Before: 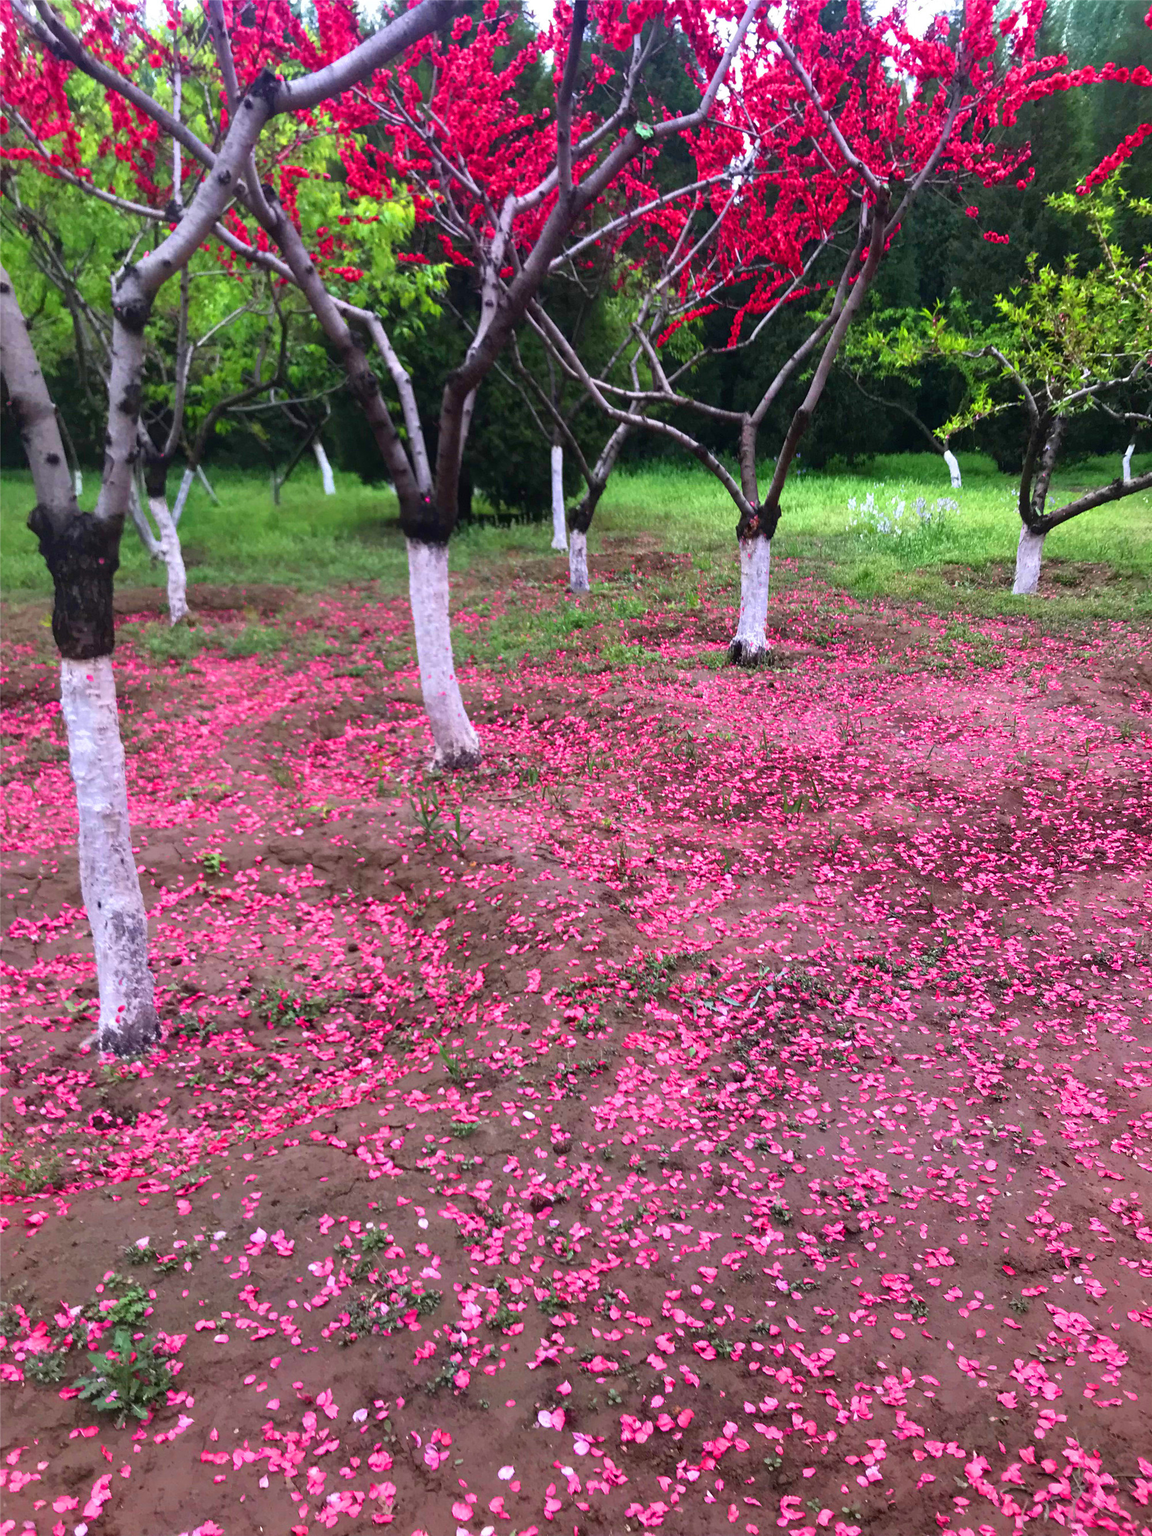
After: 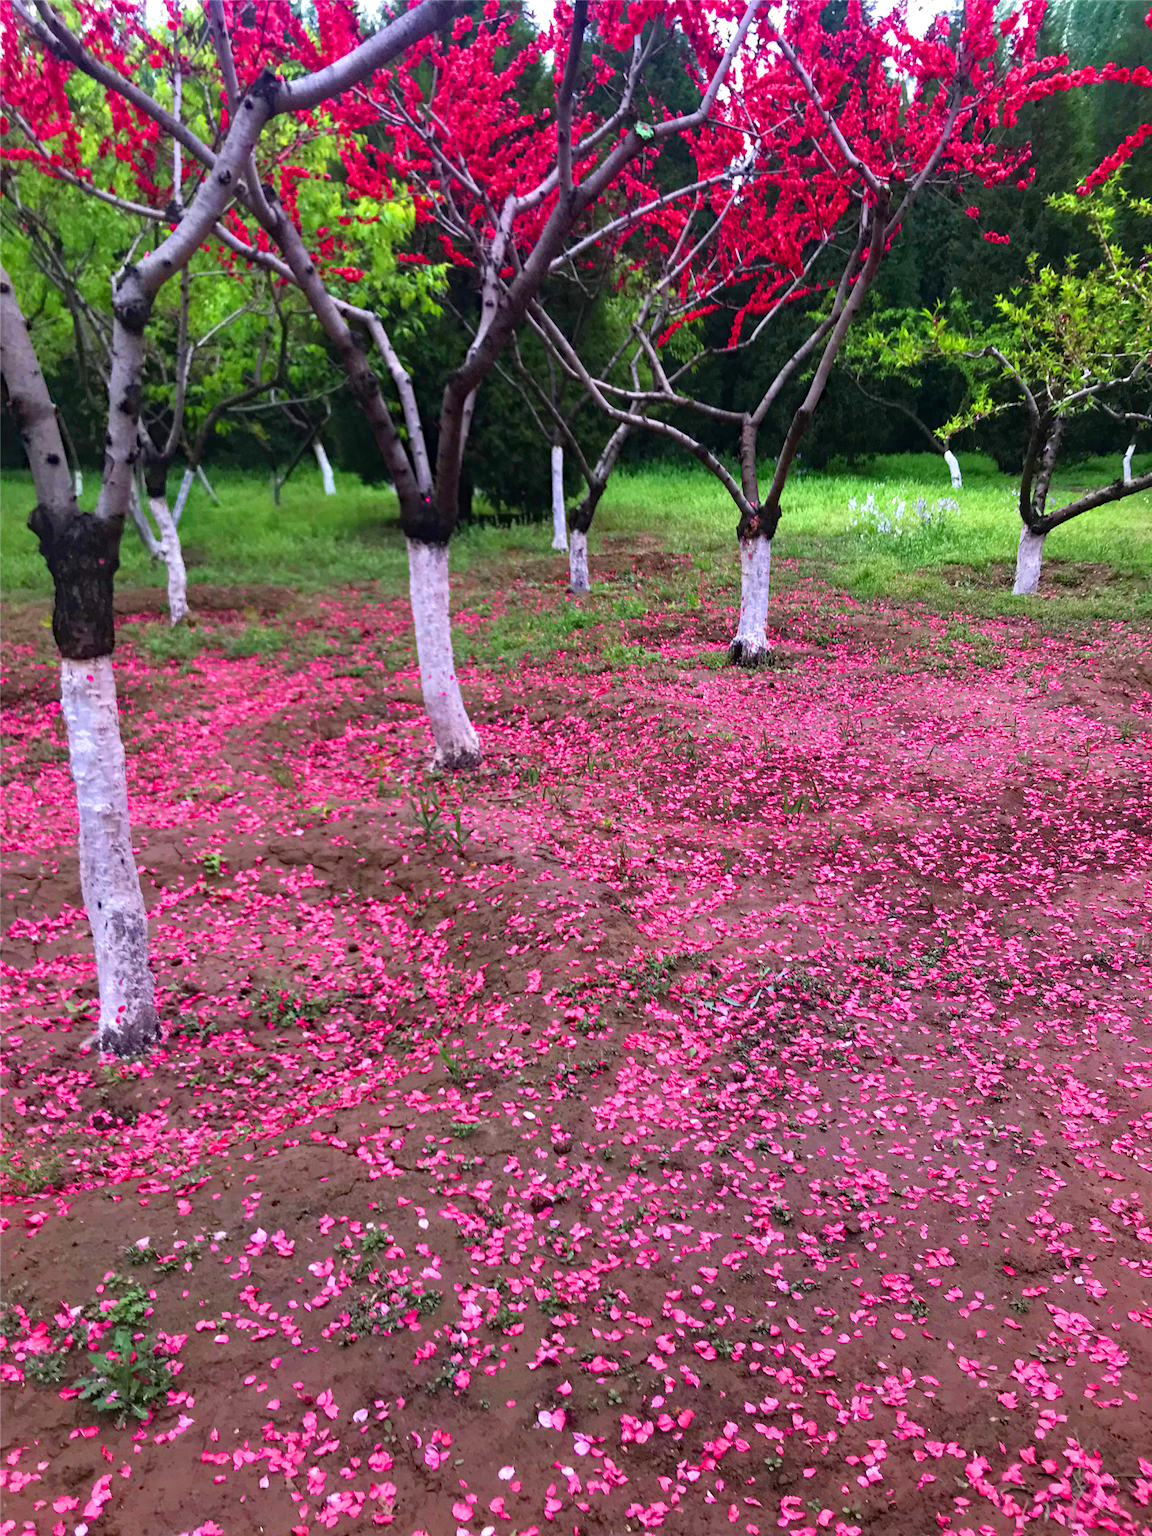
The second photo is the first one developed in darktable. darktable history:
haze removal: strength 0.282, distance 0.254, compatibility mode true, adaptive false
